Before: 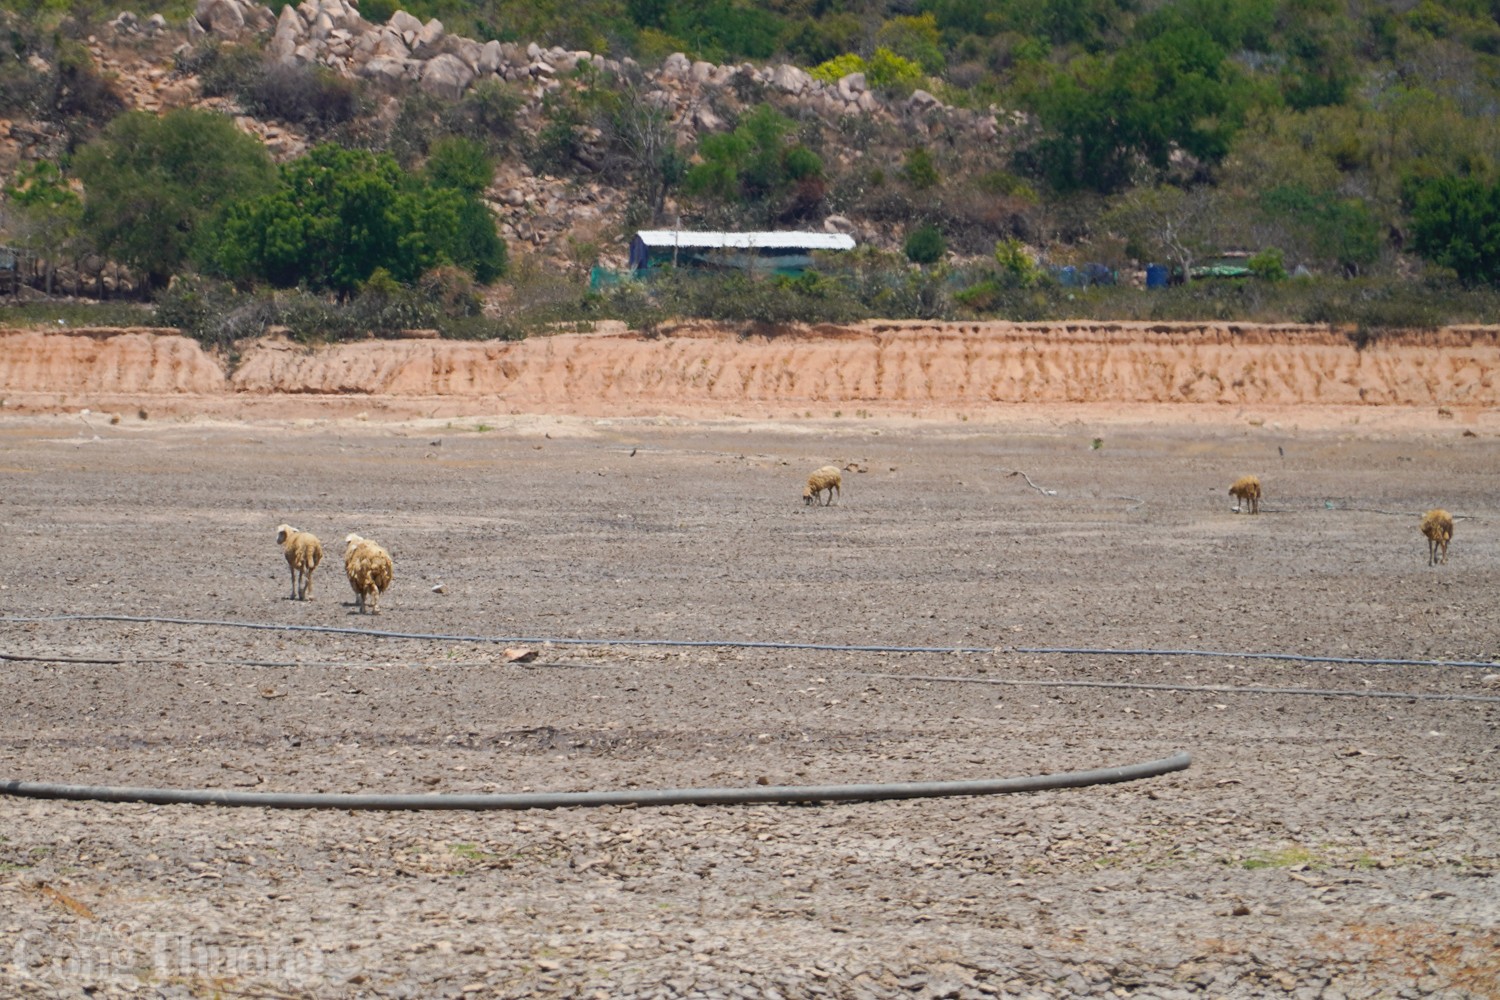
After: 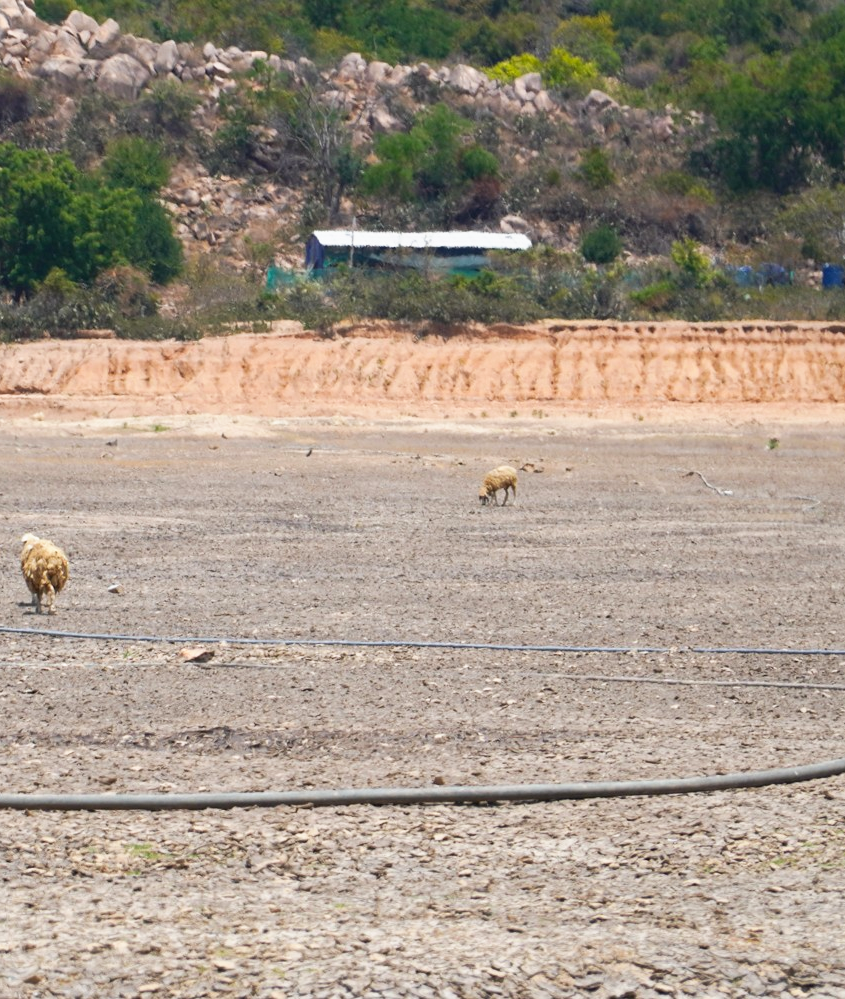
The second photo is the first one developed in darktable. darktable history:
crop: left 21.637%, right 22.015%, bottom 0.012%
base curve: curves: ch0 [(0, 0) (0.688, 0.865) (1, 1)], preserve colors none
